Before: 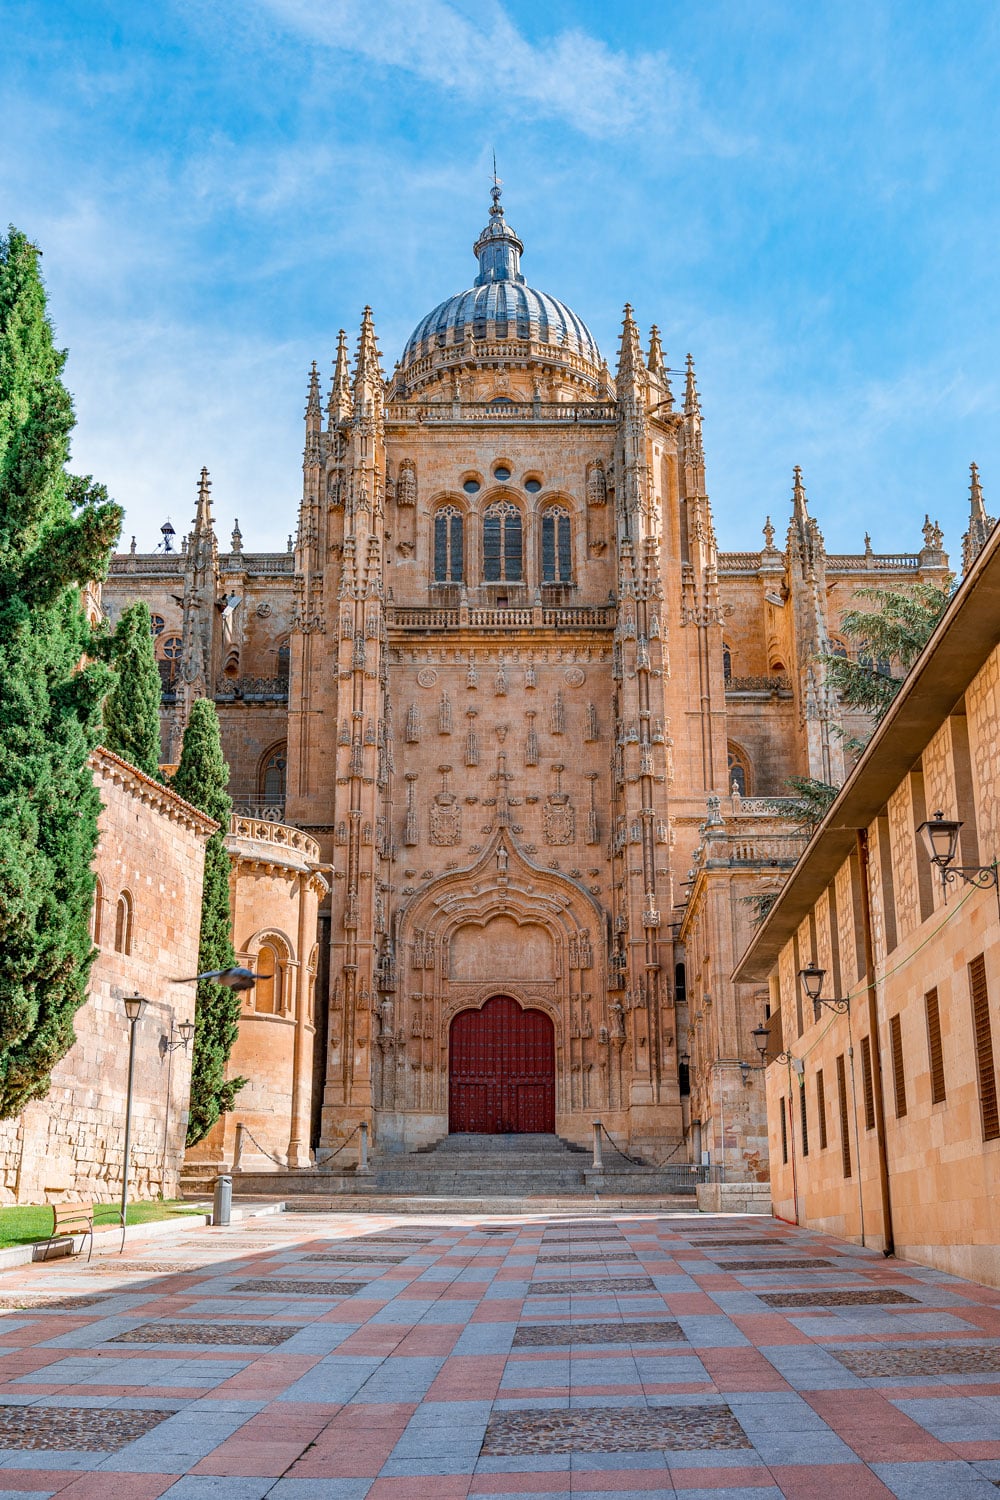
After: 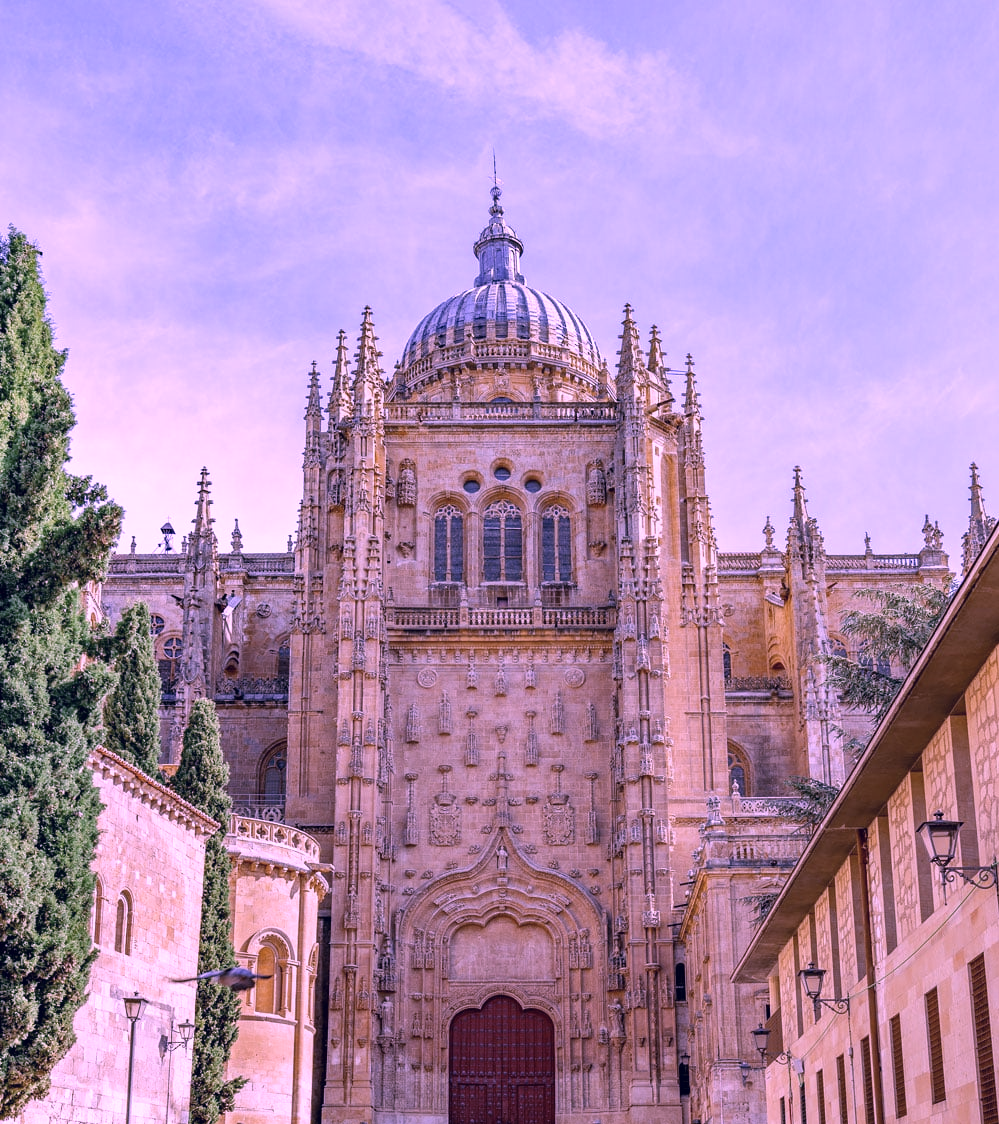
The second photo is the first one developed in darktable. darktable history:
white balance: red 0.98, blue 1.61
crop: bottom 24.967%
color correction: highlights a* 19.59, highlights b* 27.49, shadows a* 3.46, shadows b* -17.28, saturation 0.73
